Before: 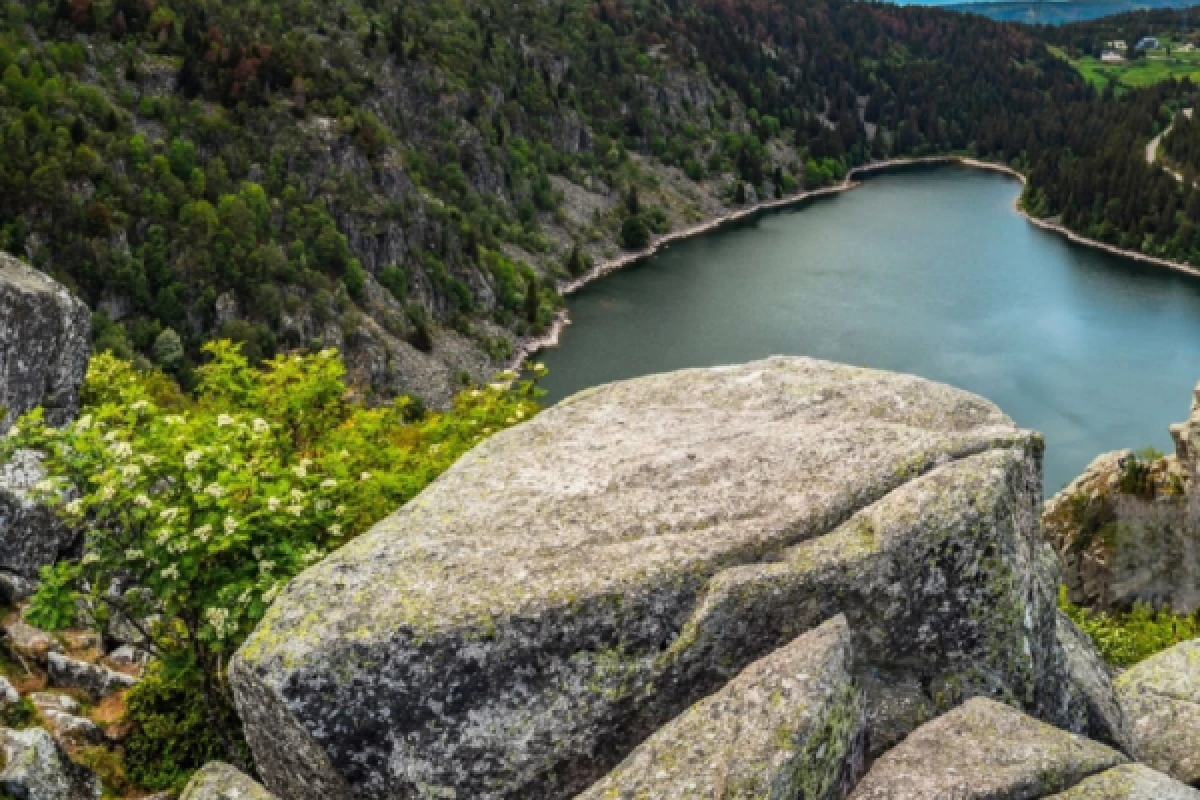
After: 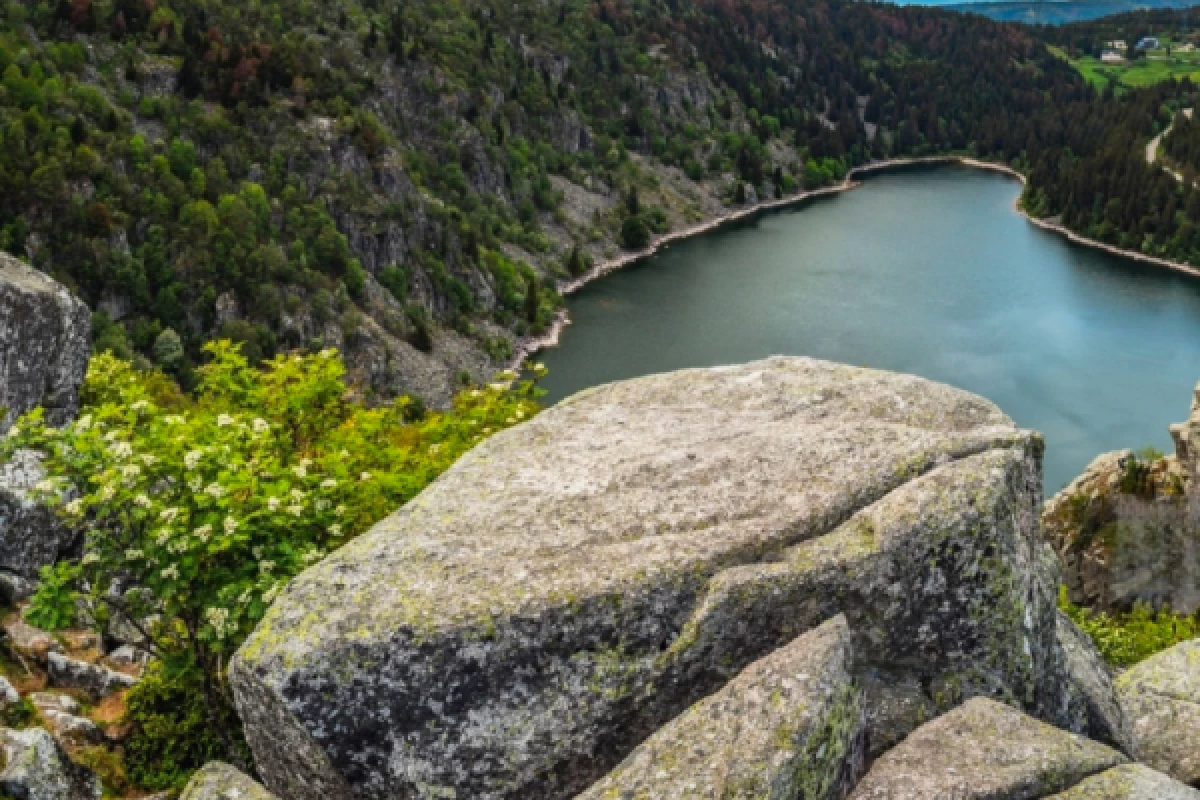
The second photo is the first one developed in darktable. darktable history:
shadows and highlights: shadows 20.55, highlights -20.99, soften with gaussian
contrast brightness saturation: contrast -0.02, brightness -0.01, saturation 0.03
